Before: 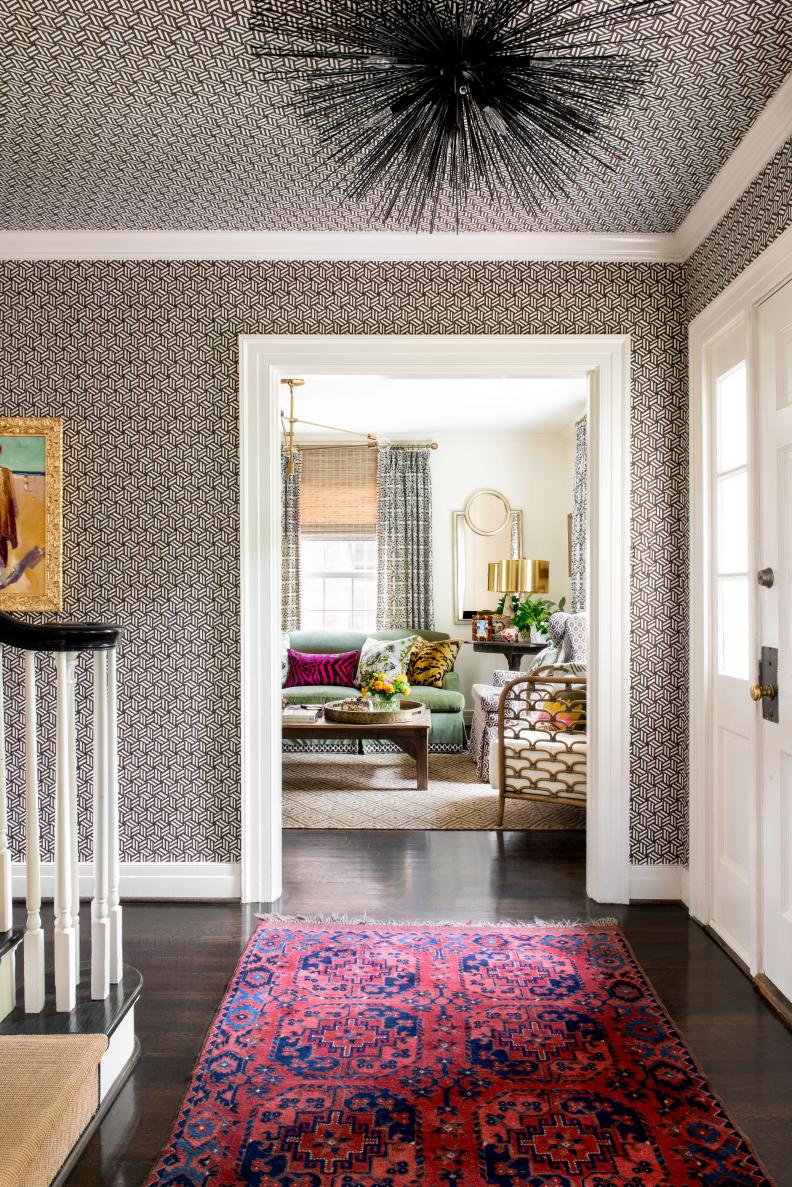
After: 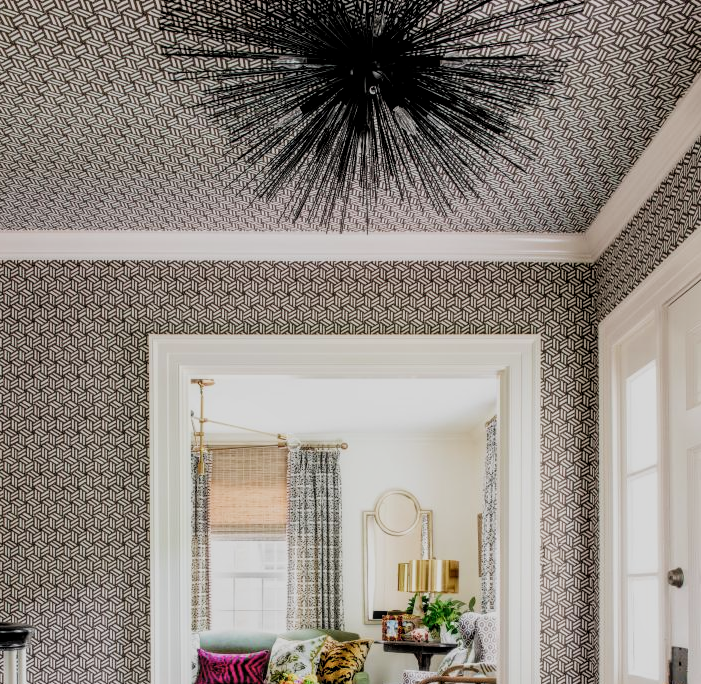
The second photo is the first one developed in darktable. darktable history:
local contrast: on, module defaults
crop and rotate: left 11.421%, bottom 42.362%
filmic rgb: black relative exposure -7.65 EV, white relative exposure 4.56 EV, hardness 3.61, color science v4 (2020), iterations of high-quality reconstruction 0
